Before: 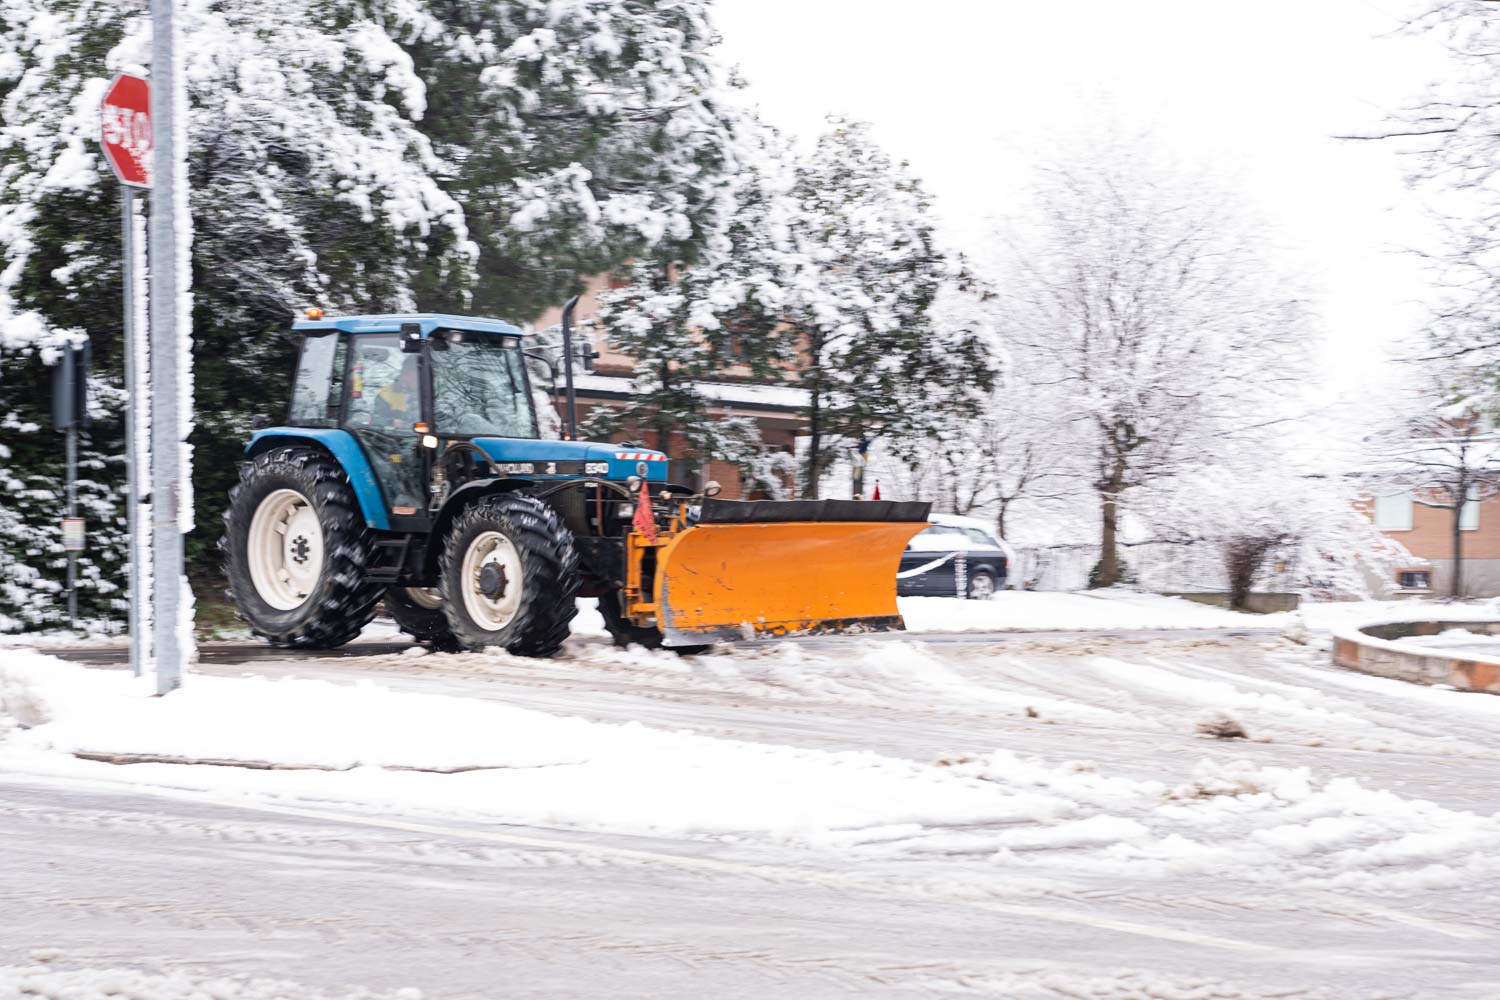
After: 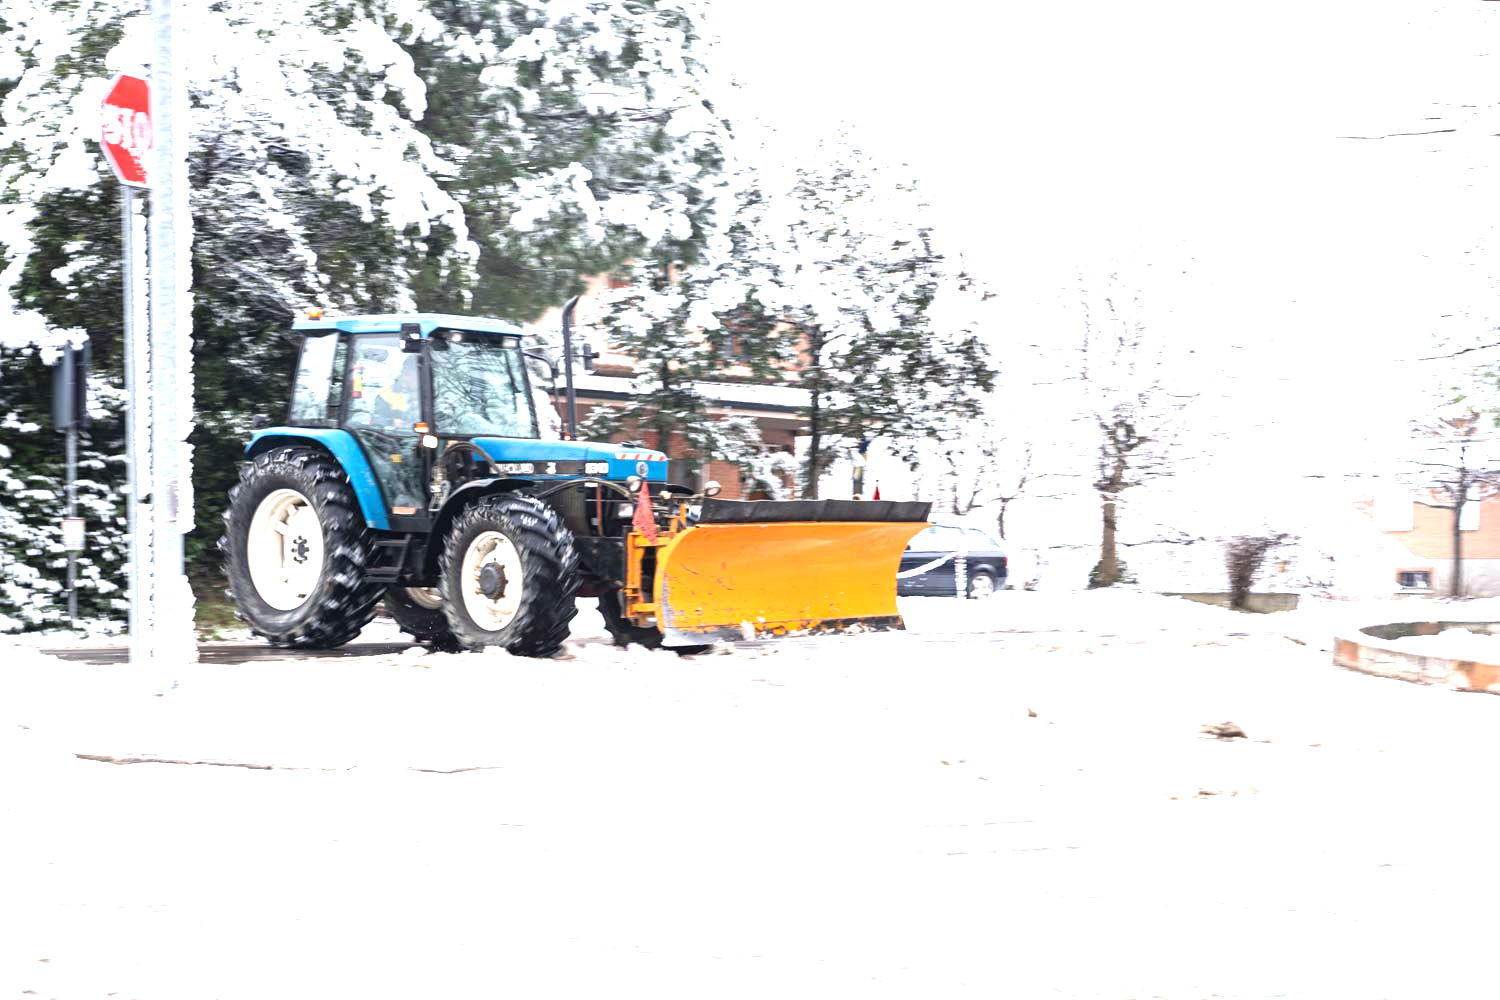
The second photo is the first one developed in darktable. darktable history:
white balance: red 0.978, blue 0.999
exposure: black level correction 0, exposure 1.1 EV, compensate exposure bias true, compensate highlight preservation false
